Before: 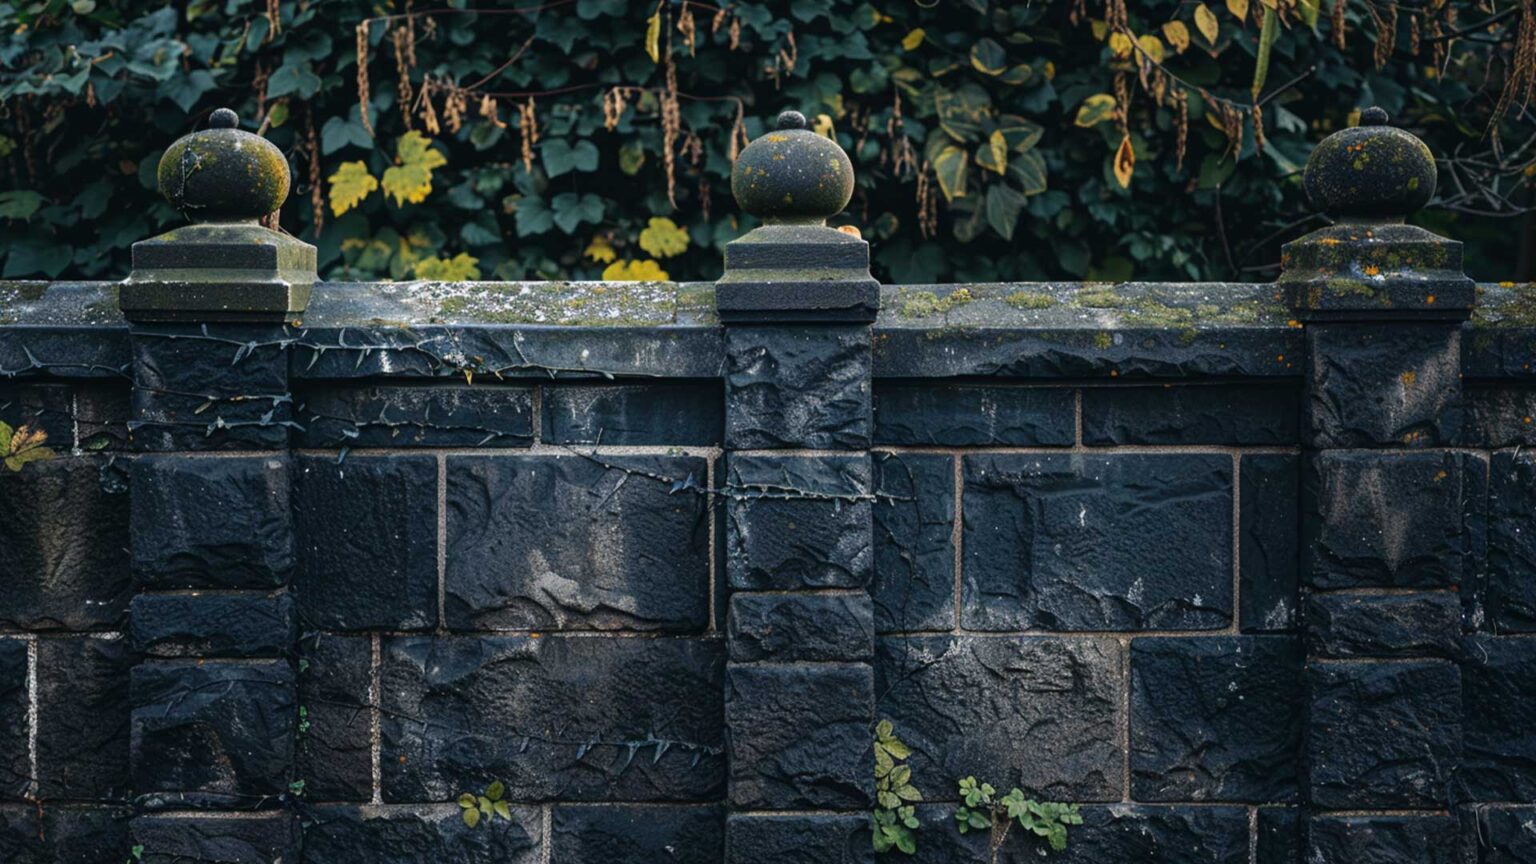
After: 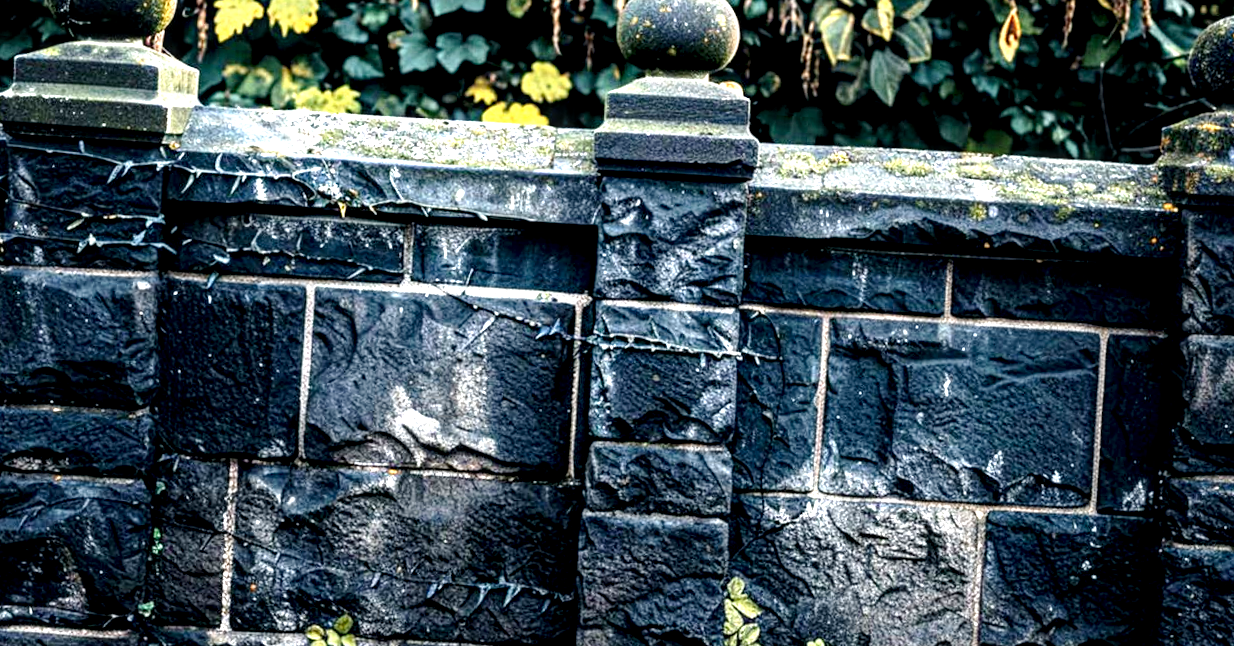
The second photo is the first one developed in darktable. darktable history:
local contrast: highlights 80%, shadows 57%, detail 175%, midtone range 0.603
crop and rotate: angle -3.51°, left 9.803%, top 20.413%, right 12.365%, bottom 11.965%
base curve: curves: ch0 [(0, 0) (0.012, 0.01) (0.073, 0.168) (0.31, 0.711) (0.645, 0.957) (1, 1)], preserve colors none
